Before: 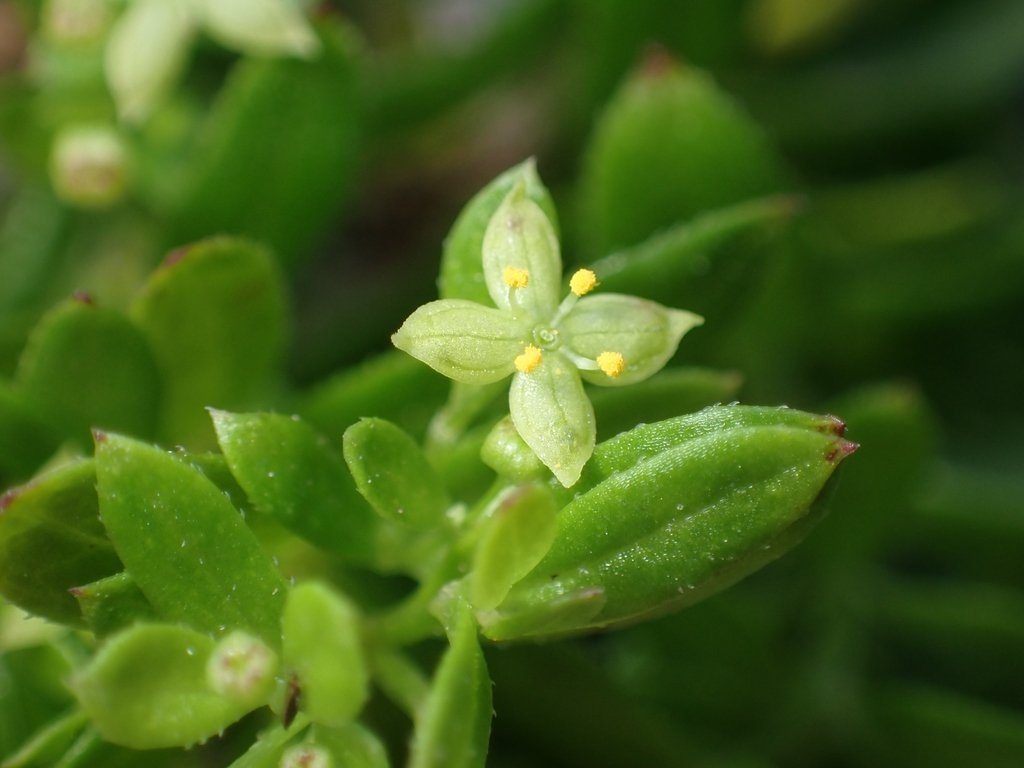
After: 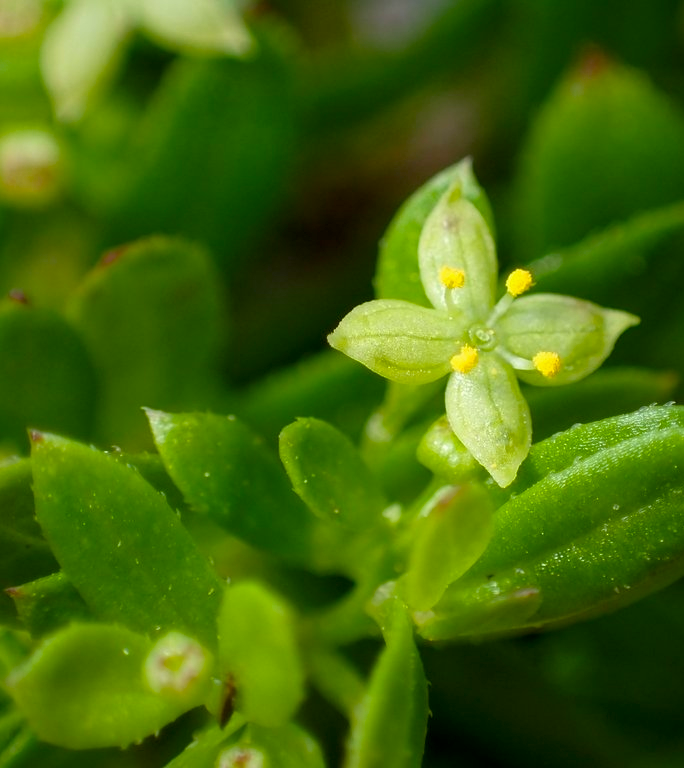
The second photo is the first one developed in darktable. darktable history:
color balance rgb: global offset › luminance -0.486%, linear chroma grading › global chroma 8.767%, perceptual saturation grading › global saturation 29.539%, global vibrance -23.7%
crop and rotate: left 6.326%, right 26.847%
contrast brightness saturation: contrast 0.03, brightness -0.041
